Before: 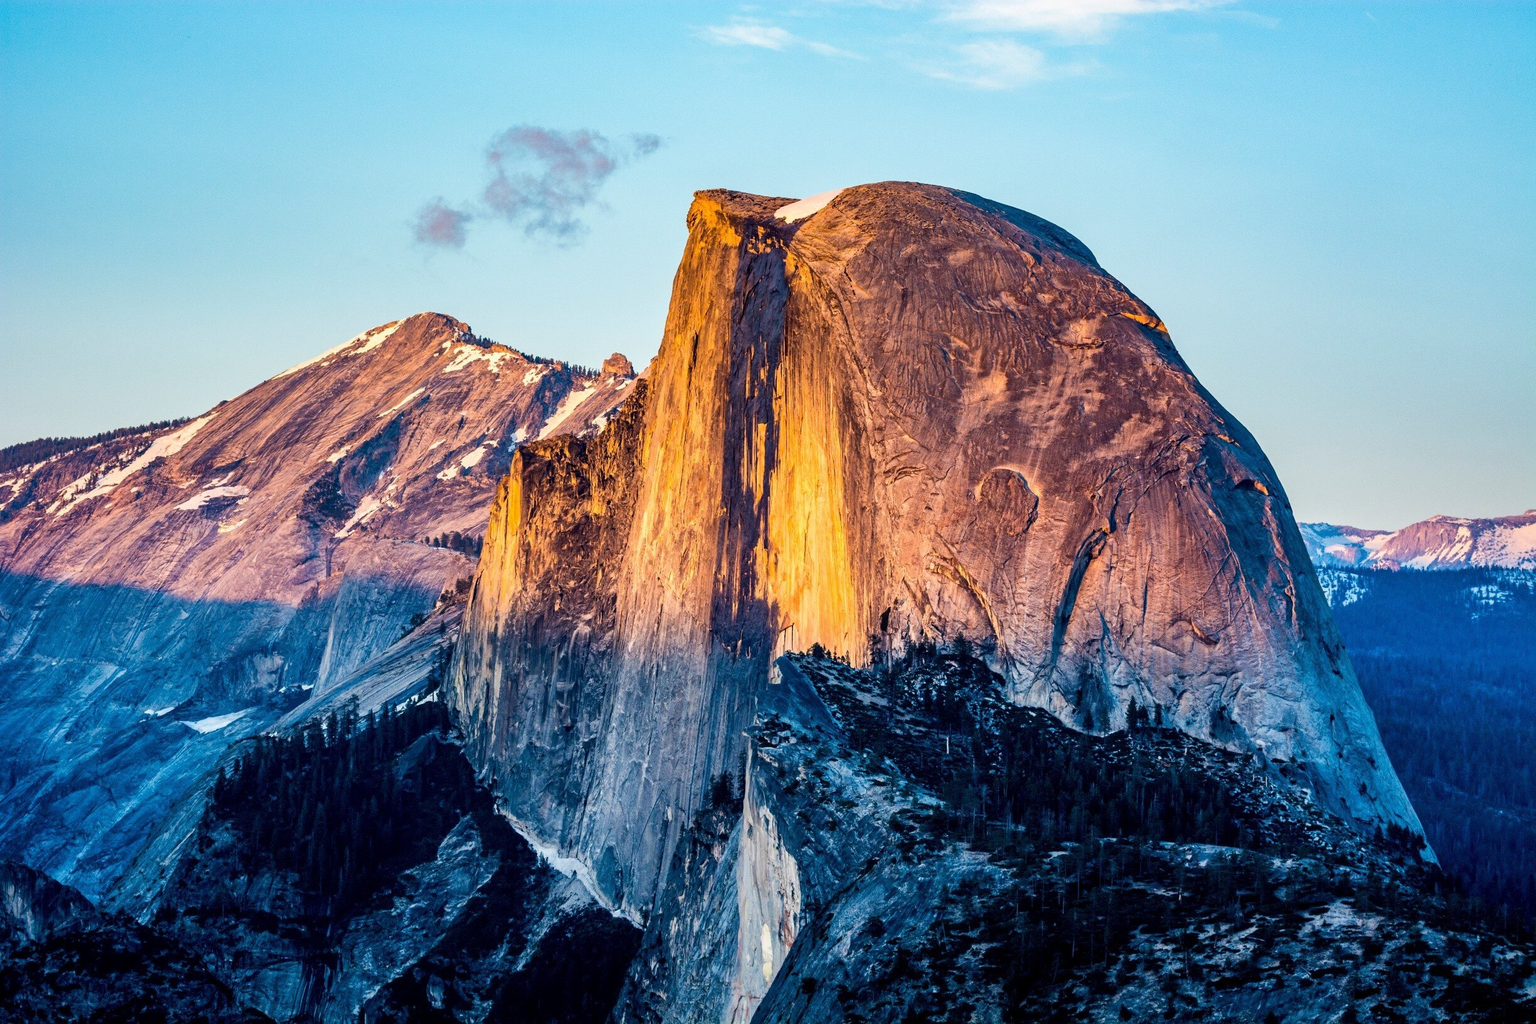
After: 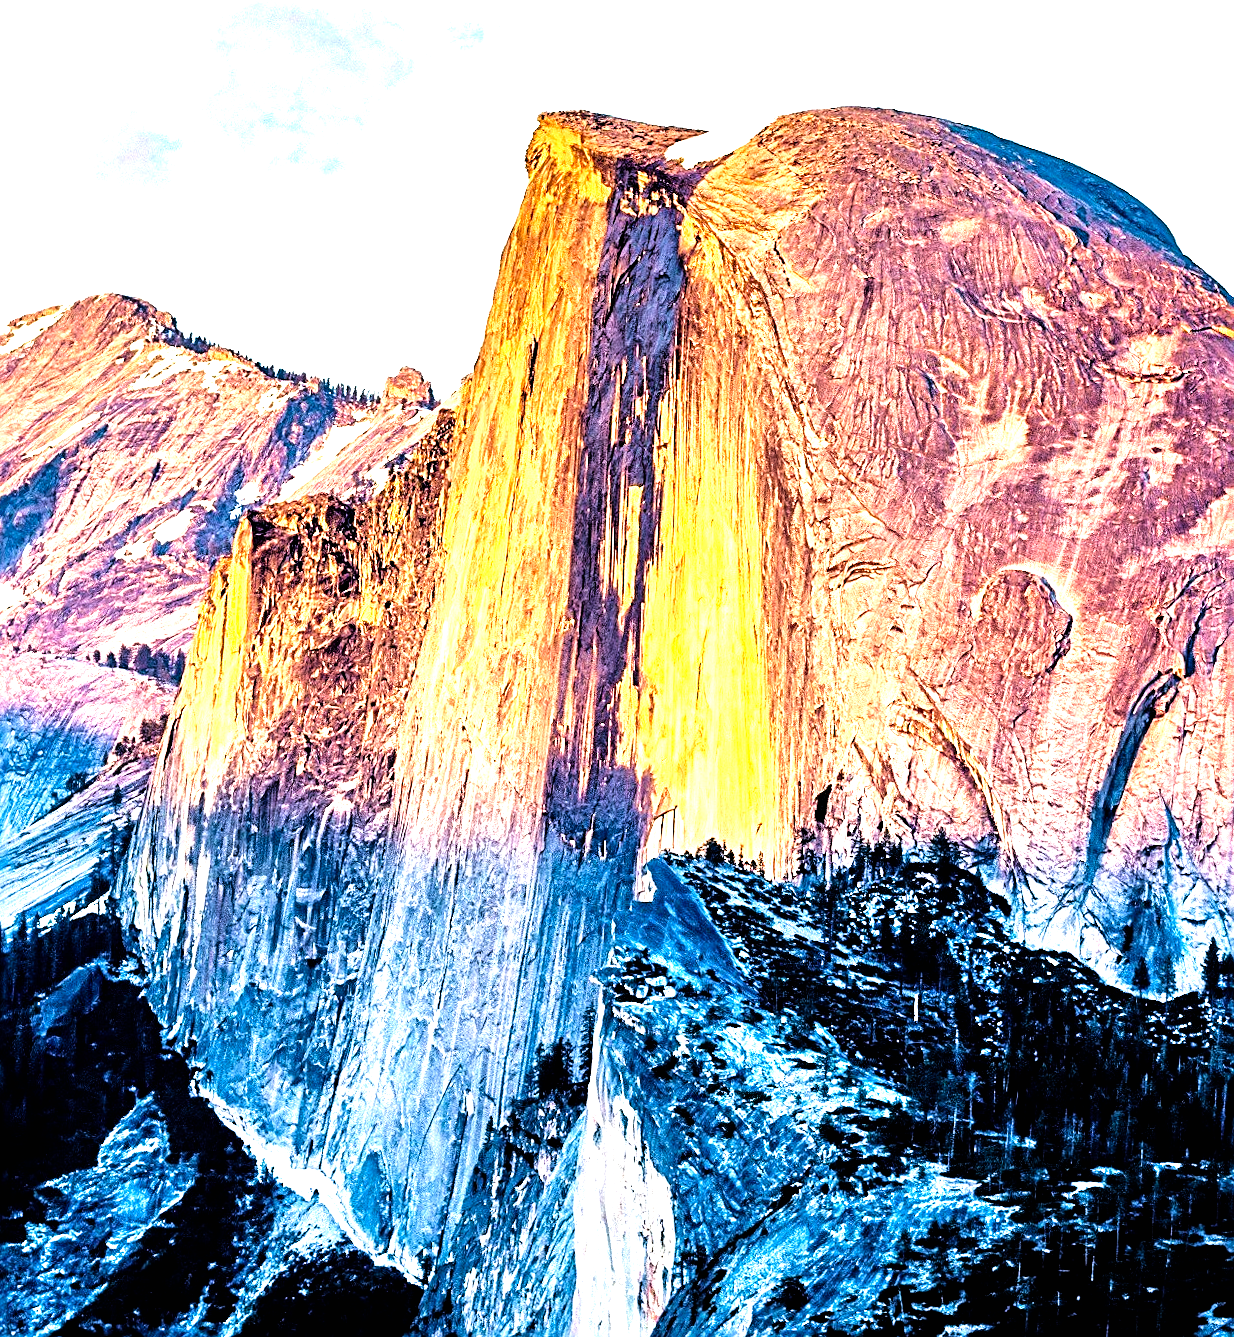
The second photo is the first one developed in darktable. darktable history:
rotate and perspective: rotation 1.72°, automatic cropping off
tone equalizer: -7 EV 0.15 EV, -6 EV 0.6 EV, -5 EV 1.15 EV, -4 EV 1.33 EV, -3 EV 1.15 EV, -2 EV 0.6 EV, -1 EV 0.15 EV, mask exposure compensation -0.5 EV
crop and rotate: angle 0.02°, left 24.353%, top 13.219%, right 26.156%, bottom 8.224%
levels: levels [0, 0.352, 0.703]
sharpen: radius 2.531, amount 0.628
filmic rgb: black relative exposure -5 EV, hardness 2.88, contrast 1.3, highlights saturation mix -30%
velvia: on, module defaults
